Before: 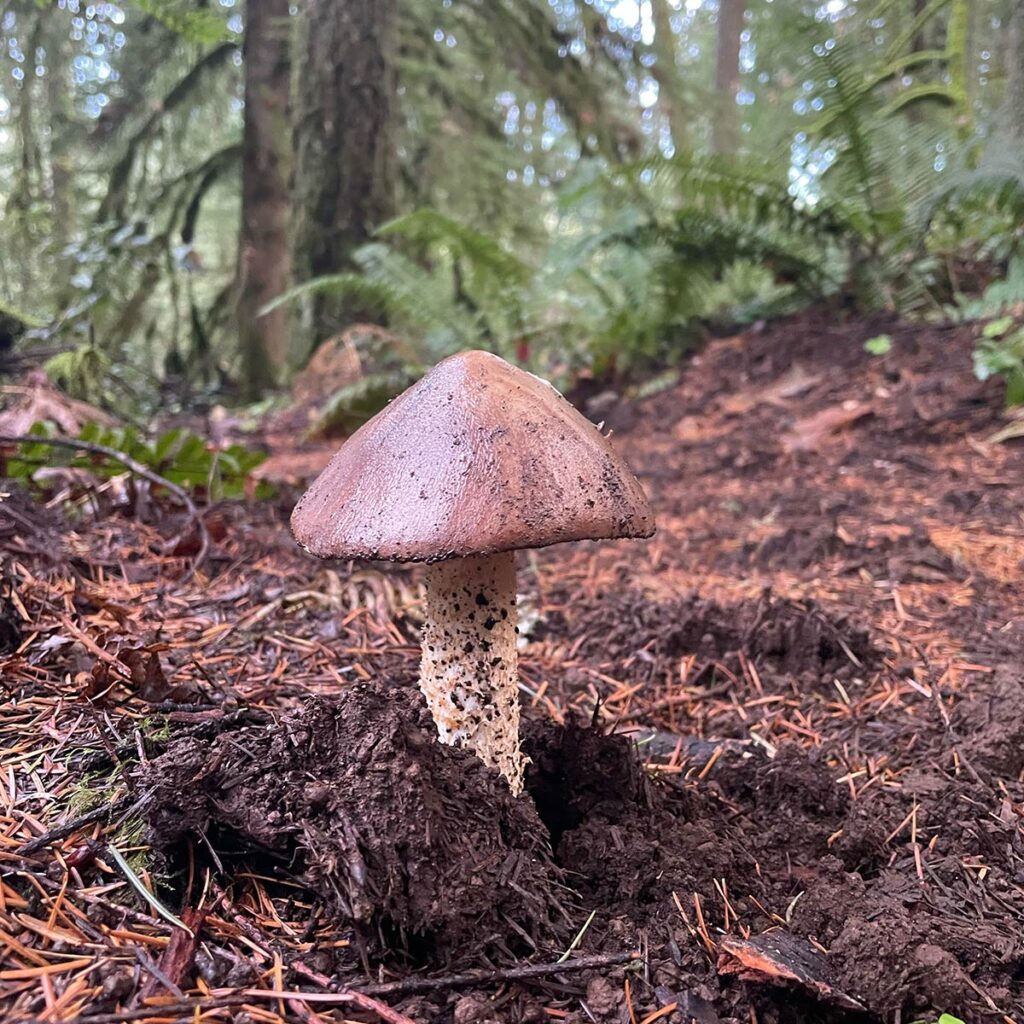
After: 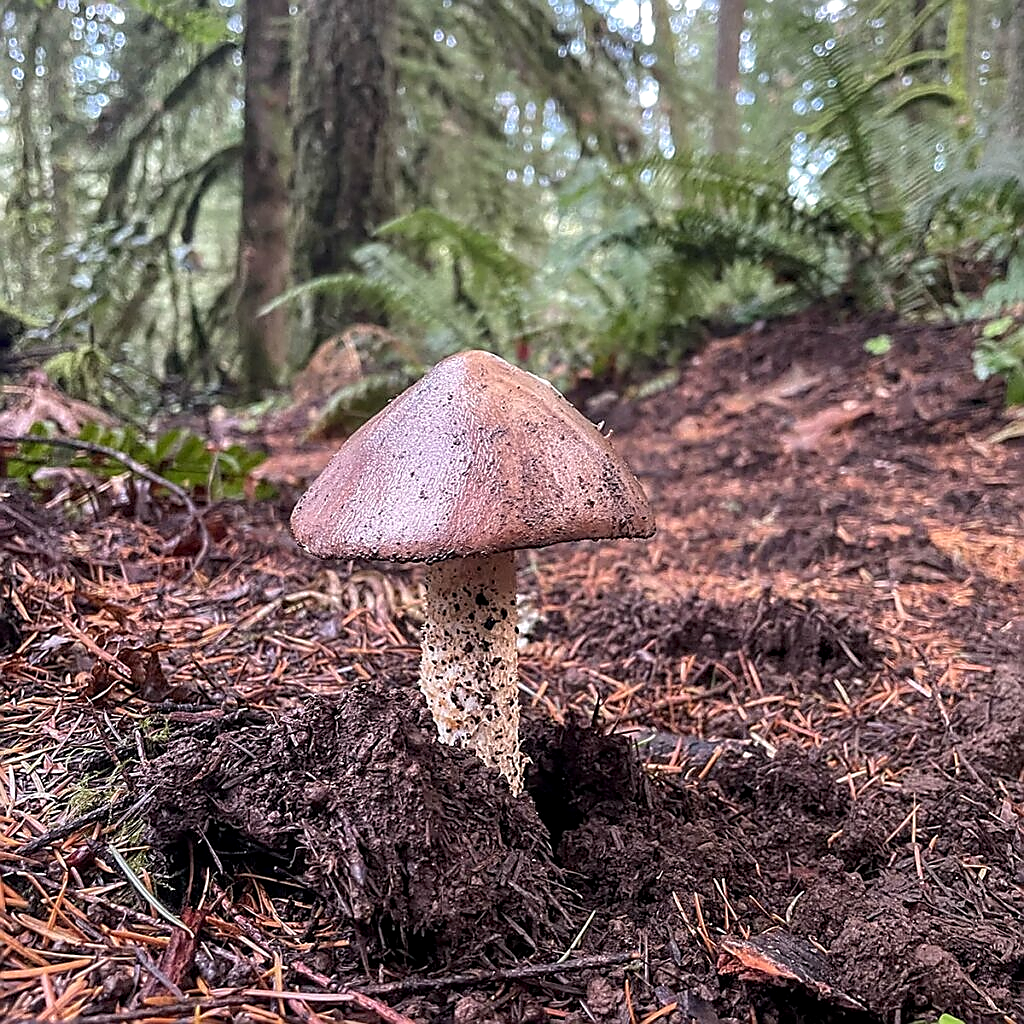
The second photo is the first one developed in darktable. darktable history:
local contrast: detail 130%
sharpen: radius 1.4, amount 1.25, threshold 0.7
